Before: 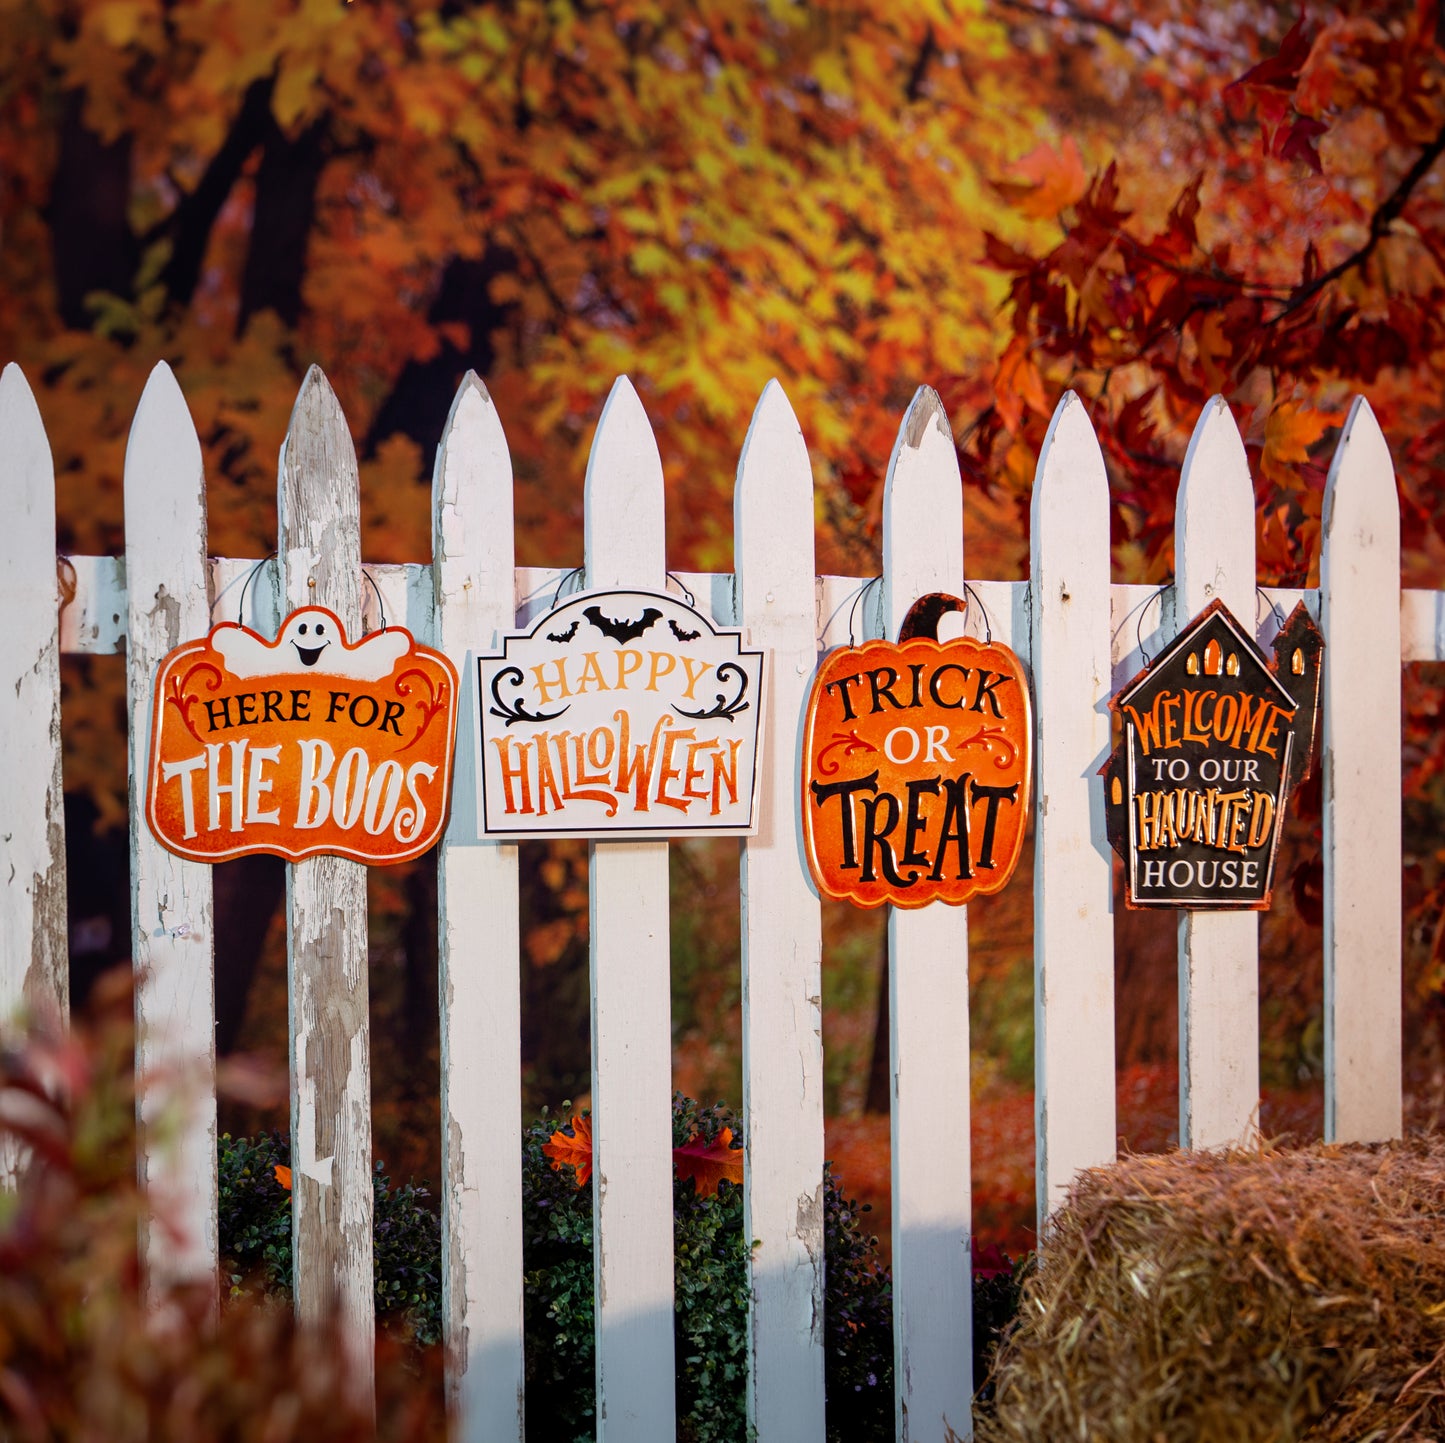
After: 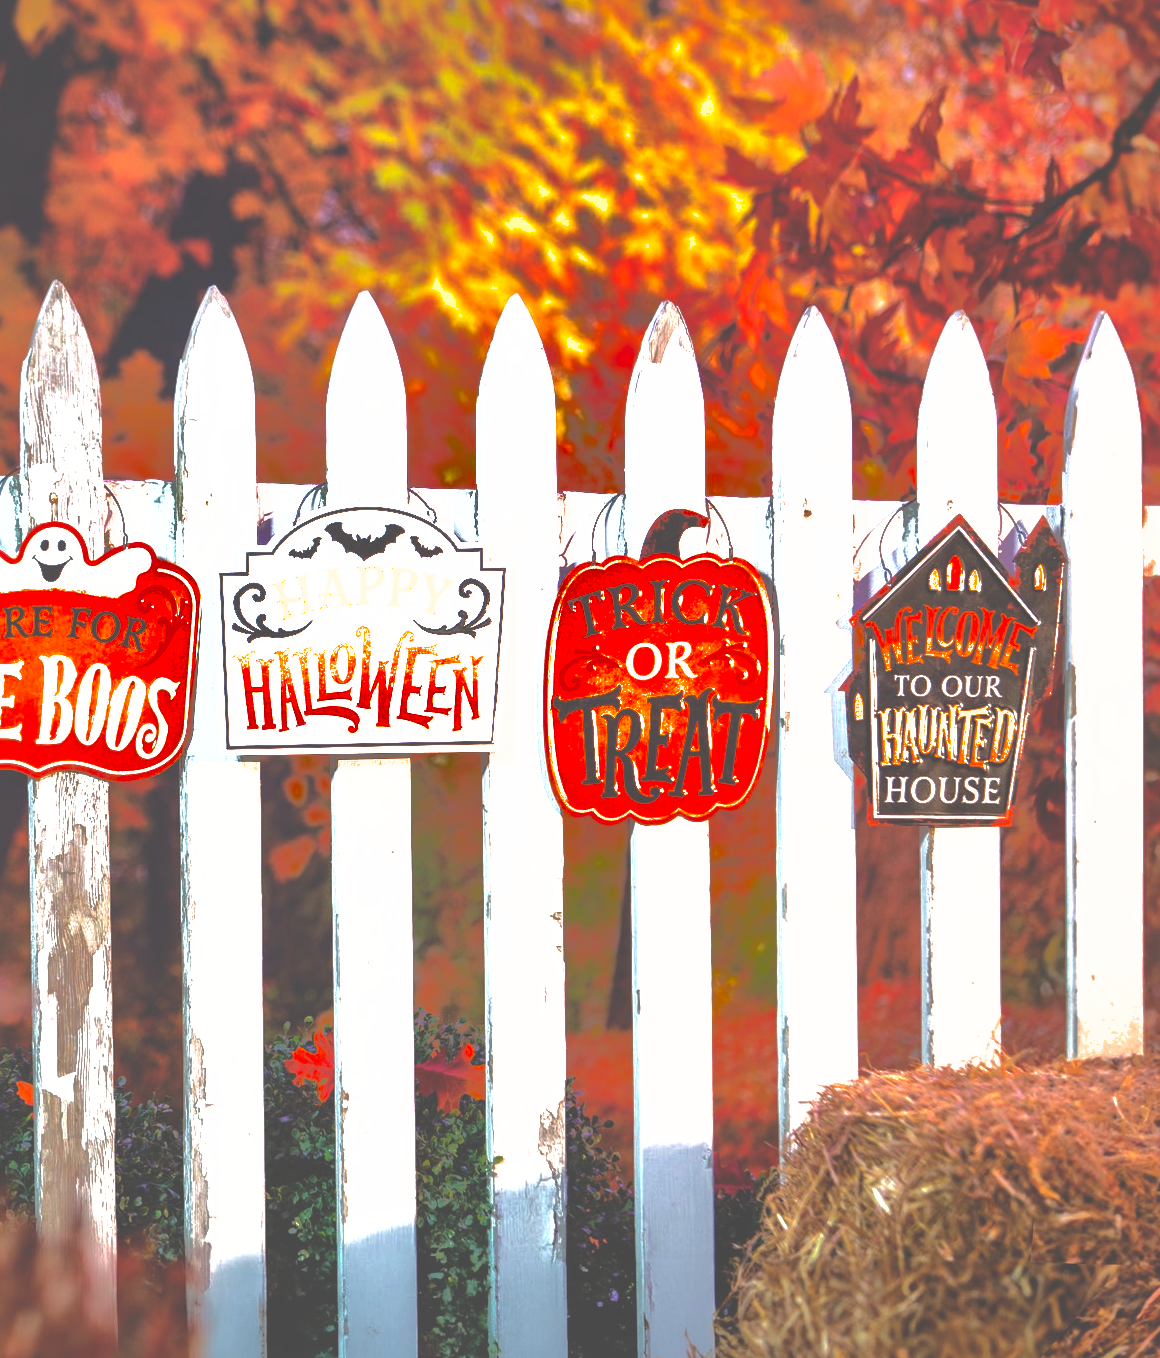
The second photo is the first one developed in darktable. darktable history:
exposure: black level correction -0.024, exposure 1.394 EV, compensate highlight preservation false
crop and rotate: left 17.911%, top 5.877%, right 1.785%
shadows and highlights: shadows 38.75, highlights -74.27
